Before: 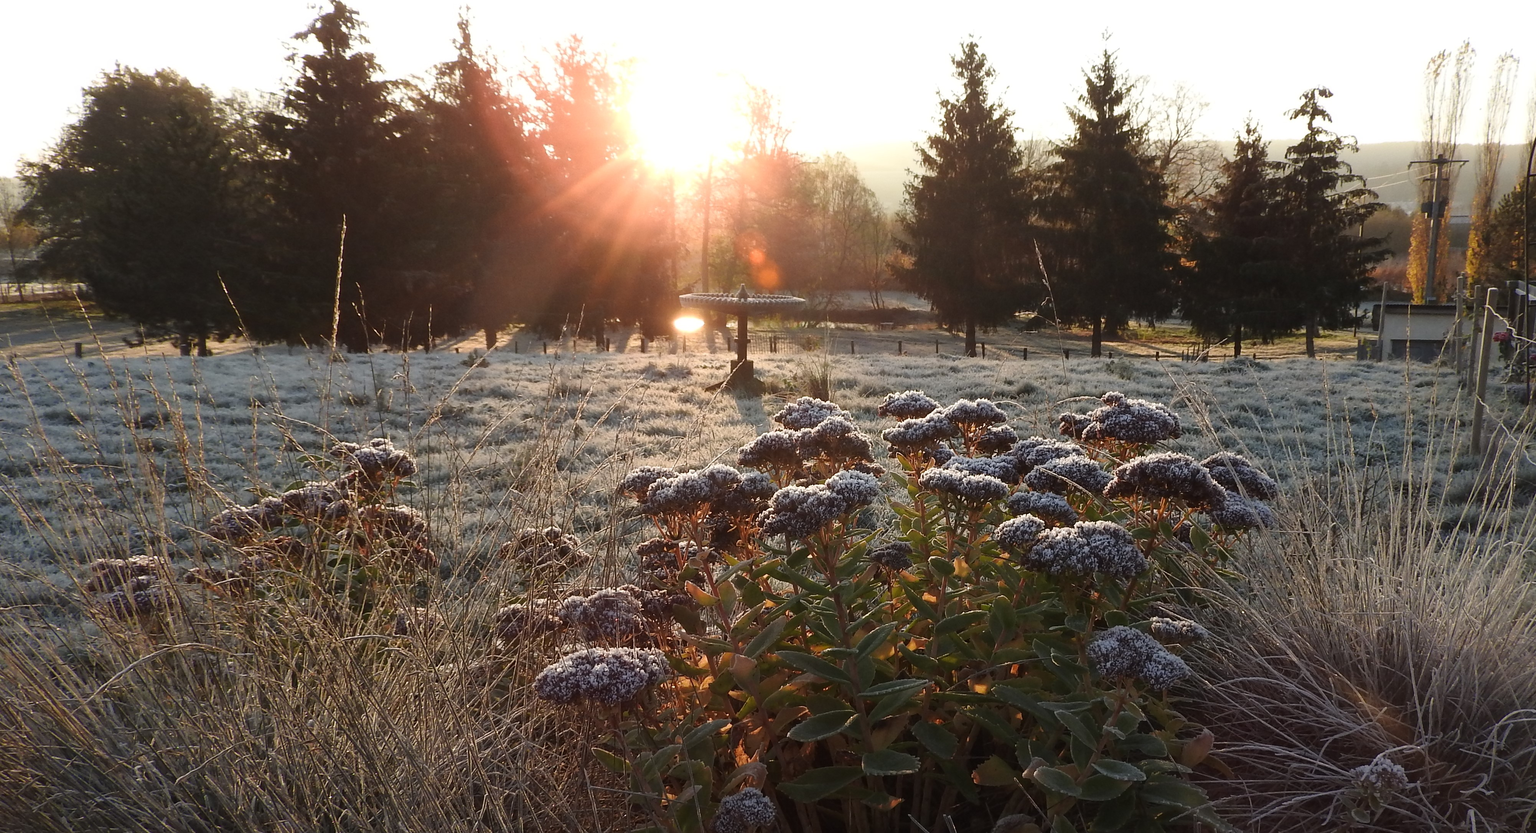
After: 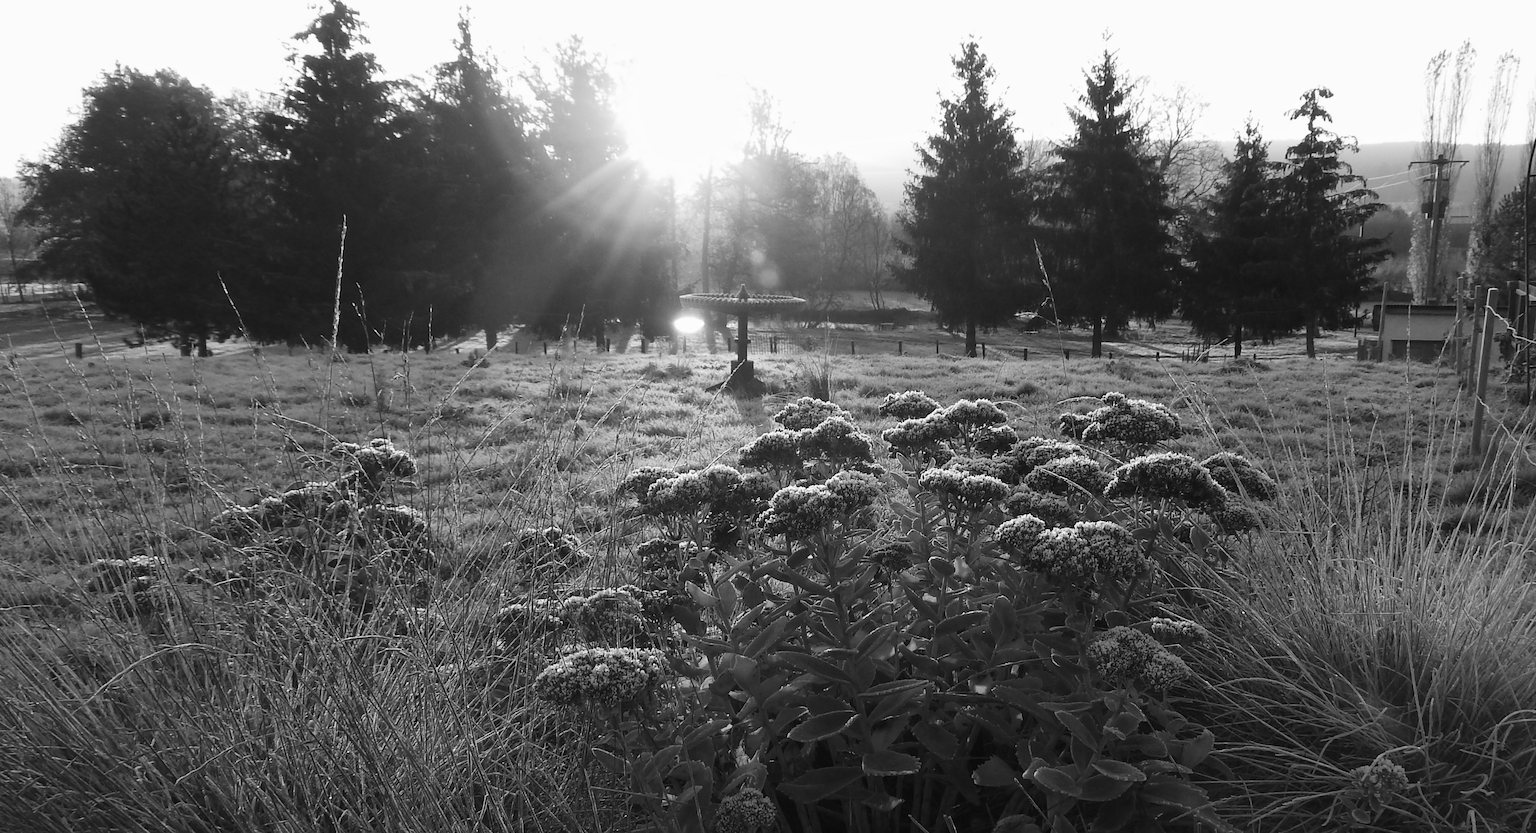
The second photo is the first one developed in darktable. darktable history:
monochrome: a -6.99, b 35.61, size 1.4
